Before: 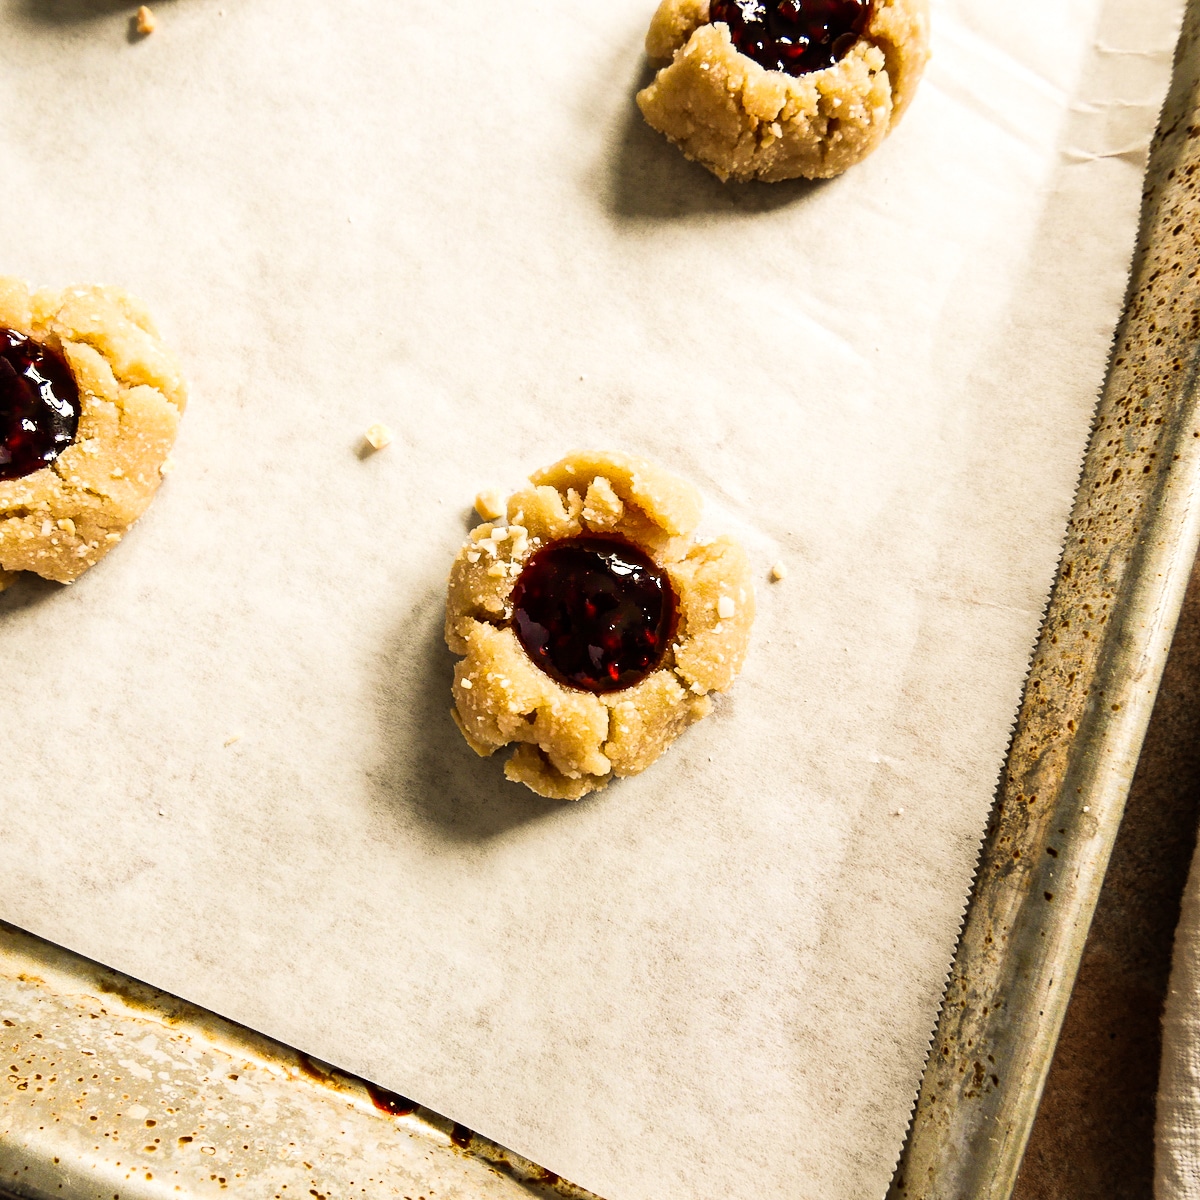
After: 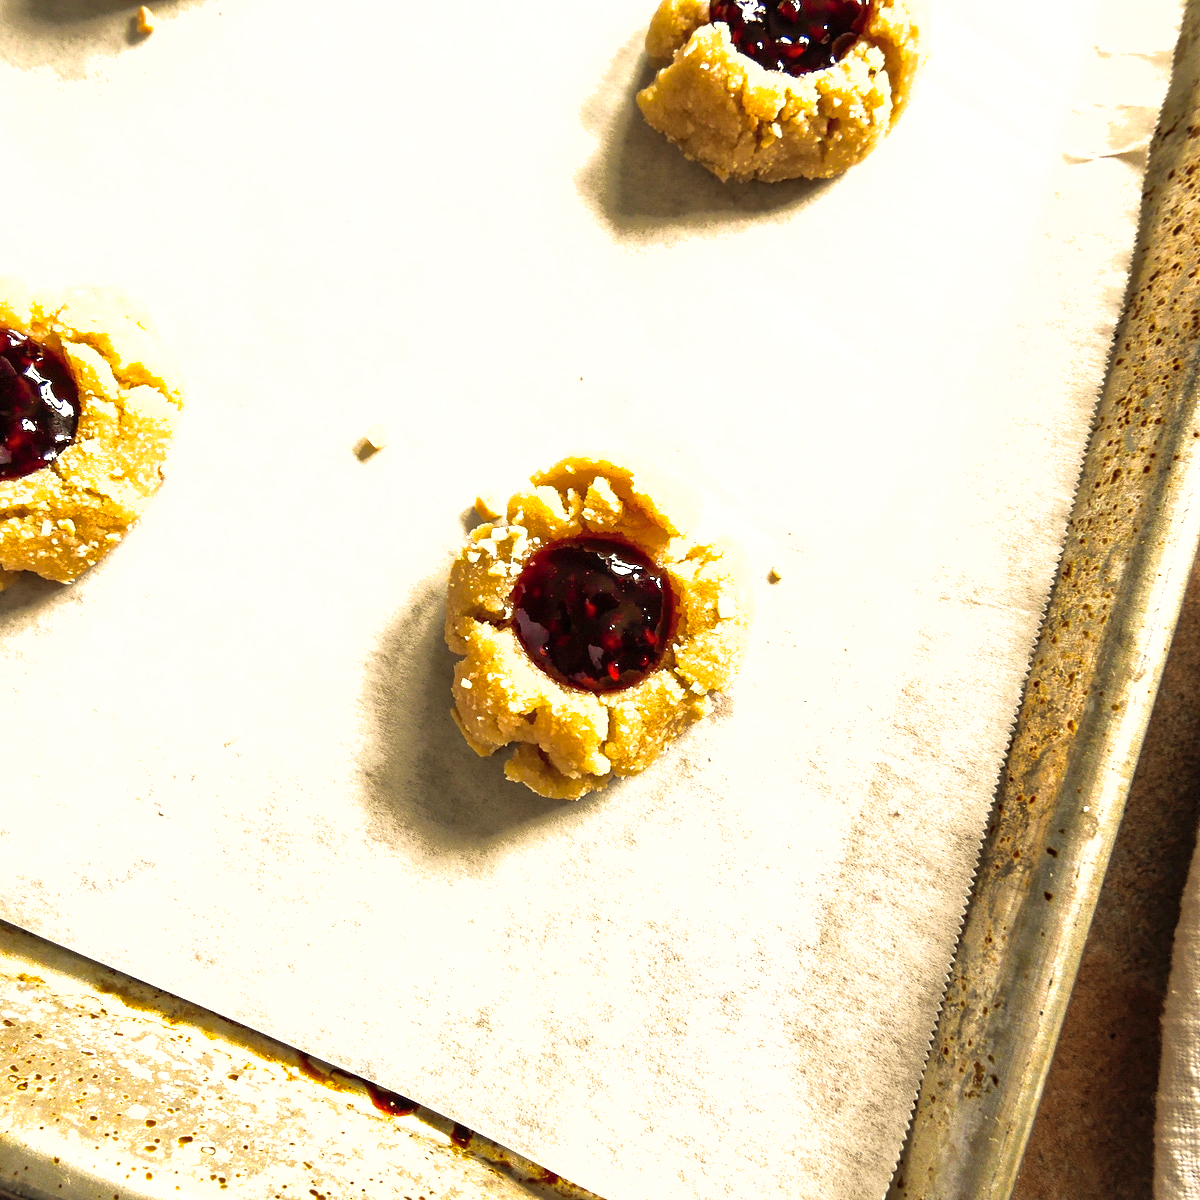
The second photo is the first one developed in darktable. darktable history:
shadows and highlights: on, module defaults
exposure: black level correction 0, exposure 0.499 EV, compensate exposure bias true, compensate highlight preservation false
